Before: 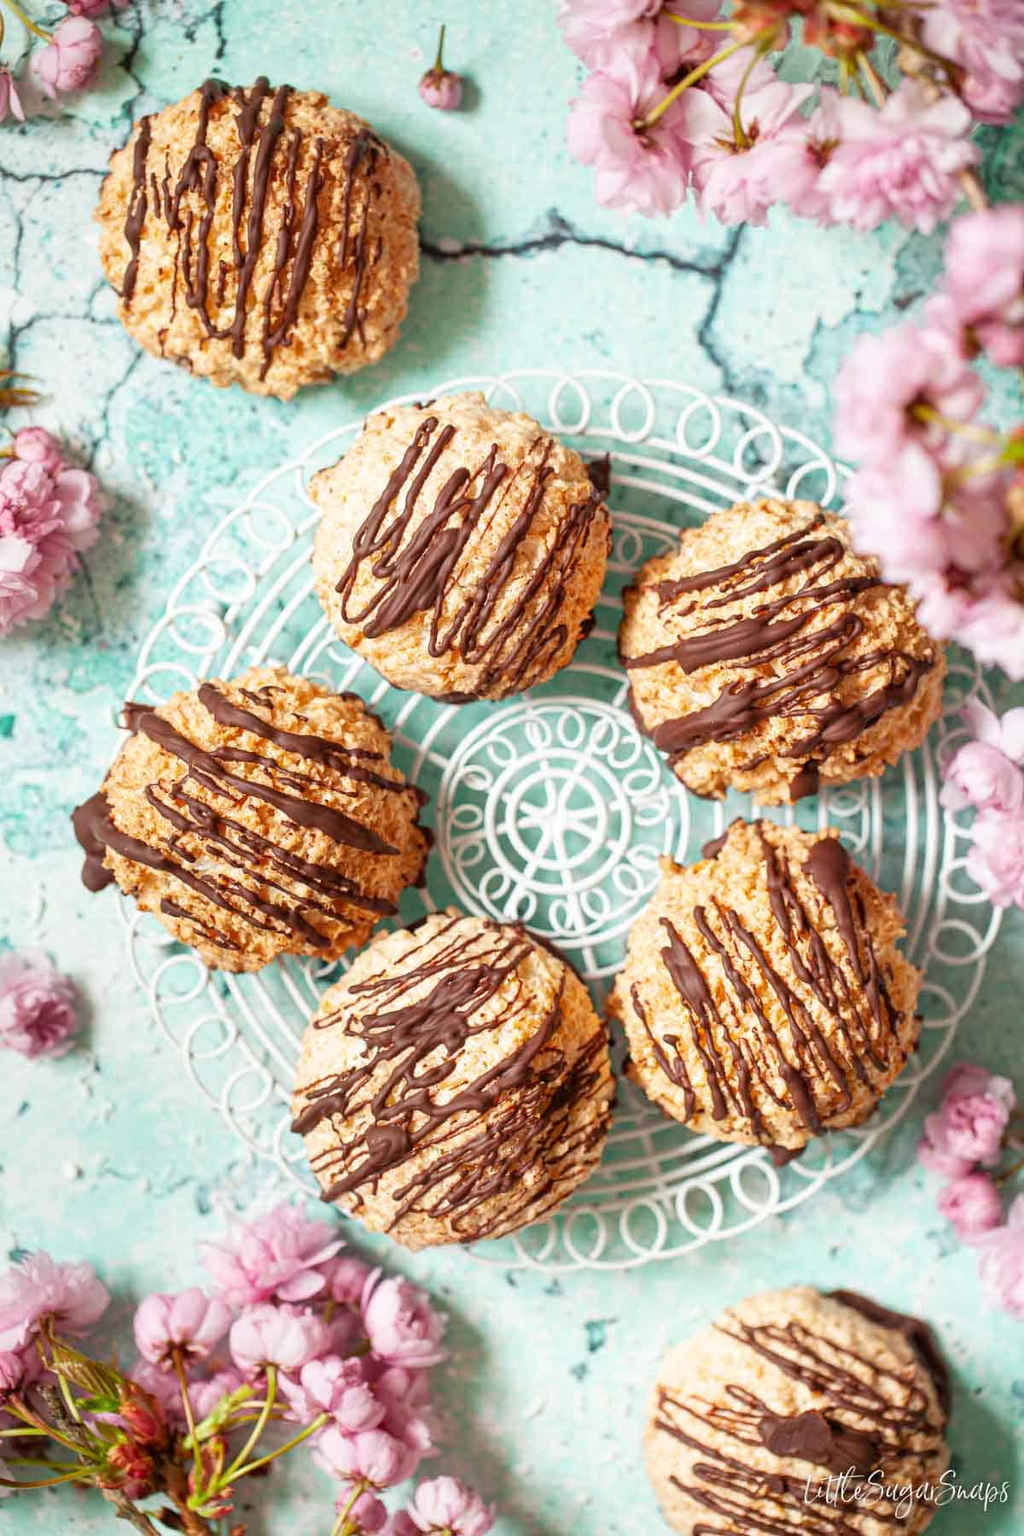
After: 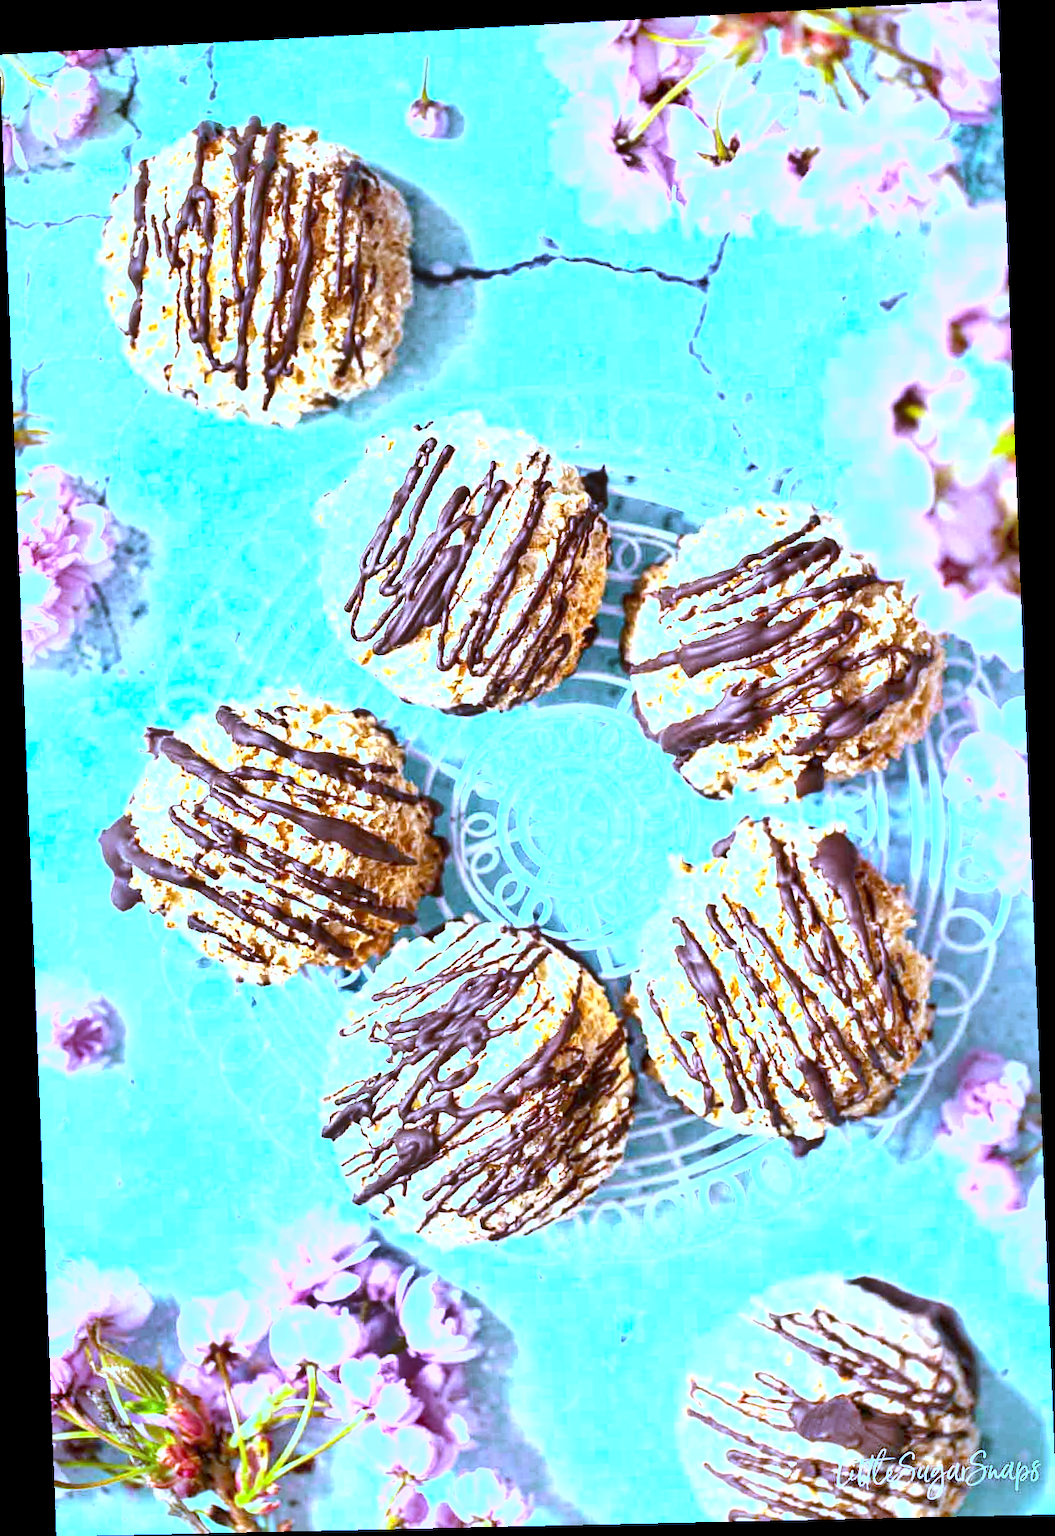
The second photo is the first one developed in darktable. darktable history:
shadows and highlights: highlights color adjustment 0%, low approximation 0.01, soften with gaussian
rotate and perspective: rotation -2.22°, lens shift (horizontal) -0.022, automatic cropping off
white balance: red 0.766, blue 1.537
exposure: black level correction 0.001, exposure 1.646 EV, compensate exposure bias true, compensate highlight preservation false
